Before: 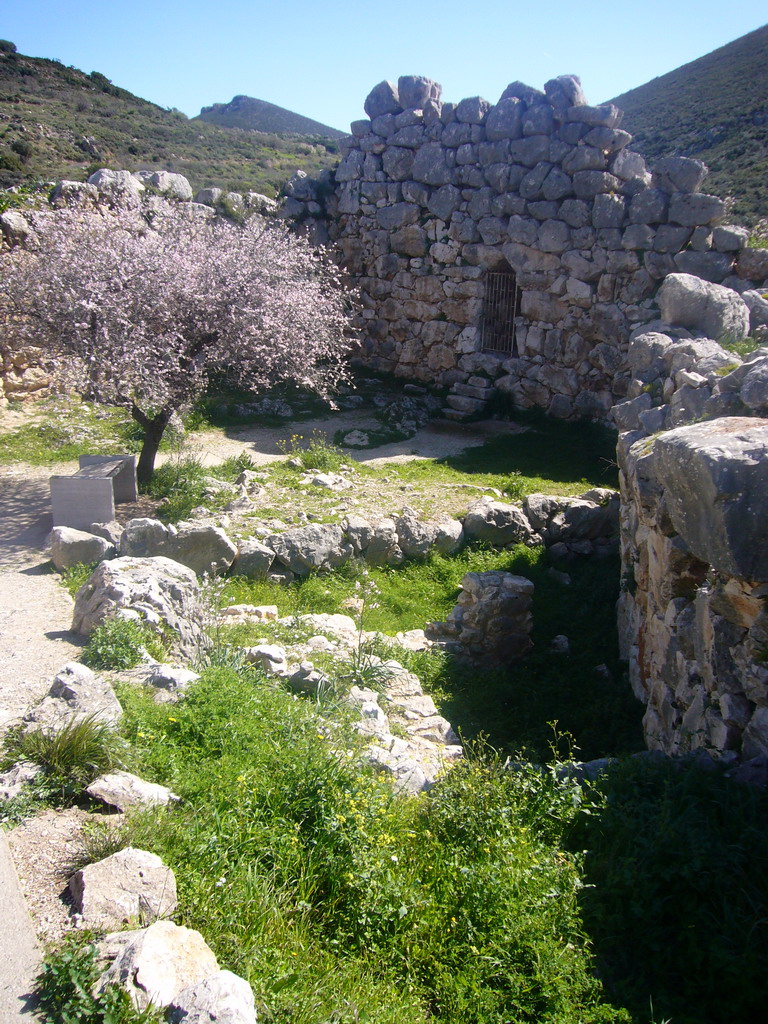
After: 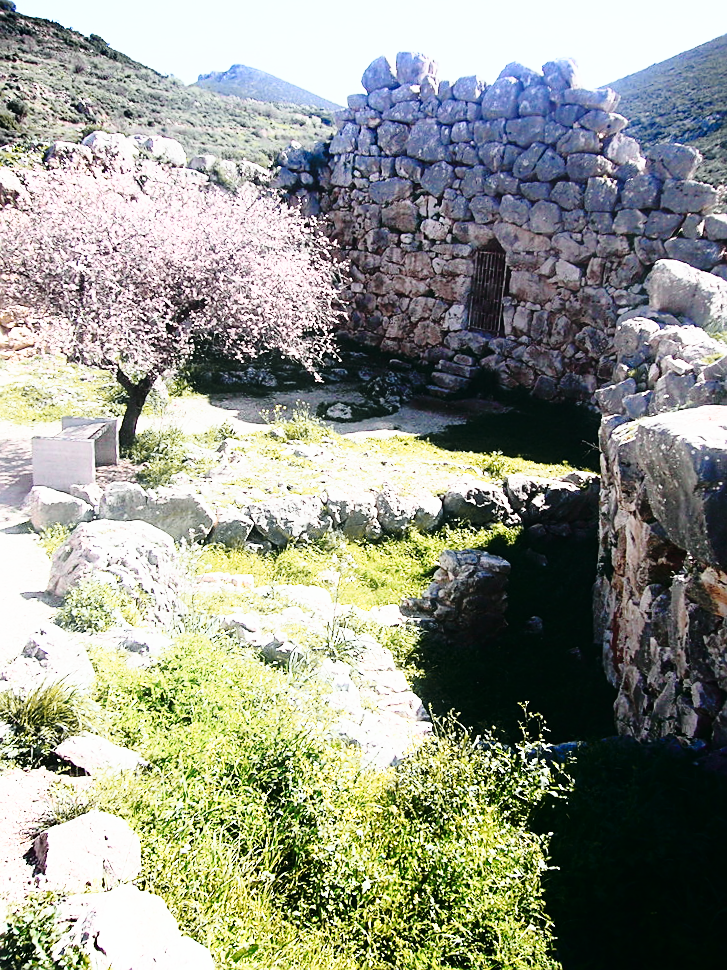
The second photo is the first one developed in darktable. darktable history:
shadows and highlights: shadows -62.38, white point adjustment -5.31, highlights 59.79
crop and rotate: angle -2.41°
tone equalizer: -8 EV -0.455 EV, -7 EV -0.36 EV, -6 EV -0.313 EV, -5 EV -0.212 EV, -3 EV 0.211 EV, -2 EV 0.353 EV, -1 EV 0.393 EV, +0 EV 0.423 EV
sharpen: on, module defaults
base curve: curves: ch0 [(0, 0) (0.028, 0.03) (0.121, 0.232) (0.46, 0.748) (0.859, 0.968) (1, 1)], preserve colors none
tone curve: curves: ch0 [(0, 0.046) (0.04, 0.074) (0.831, 0.861) (1, 1)]; ch1 [(0, 0) (0.146, 0.159) (0.338, 0.365) (0.417, 0.455) (0.489, 0.486) (0.504, 0.502) (0.529, 0.537) (0.563, 0.567) (1, 1)]; ch2 [(0, 0) (0.307, 0.298) (0.388, 0.375) (0.443, 0.456) (0.485, 0.492) (0.544, 0.525) (1, 1)], color space Lab, independent channels, preserve colors none
